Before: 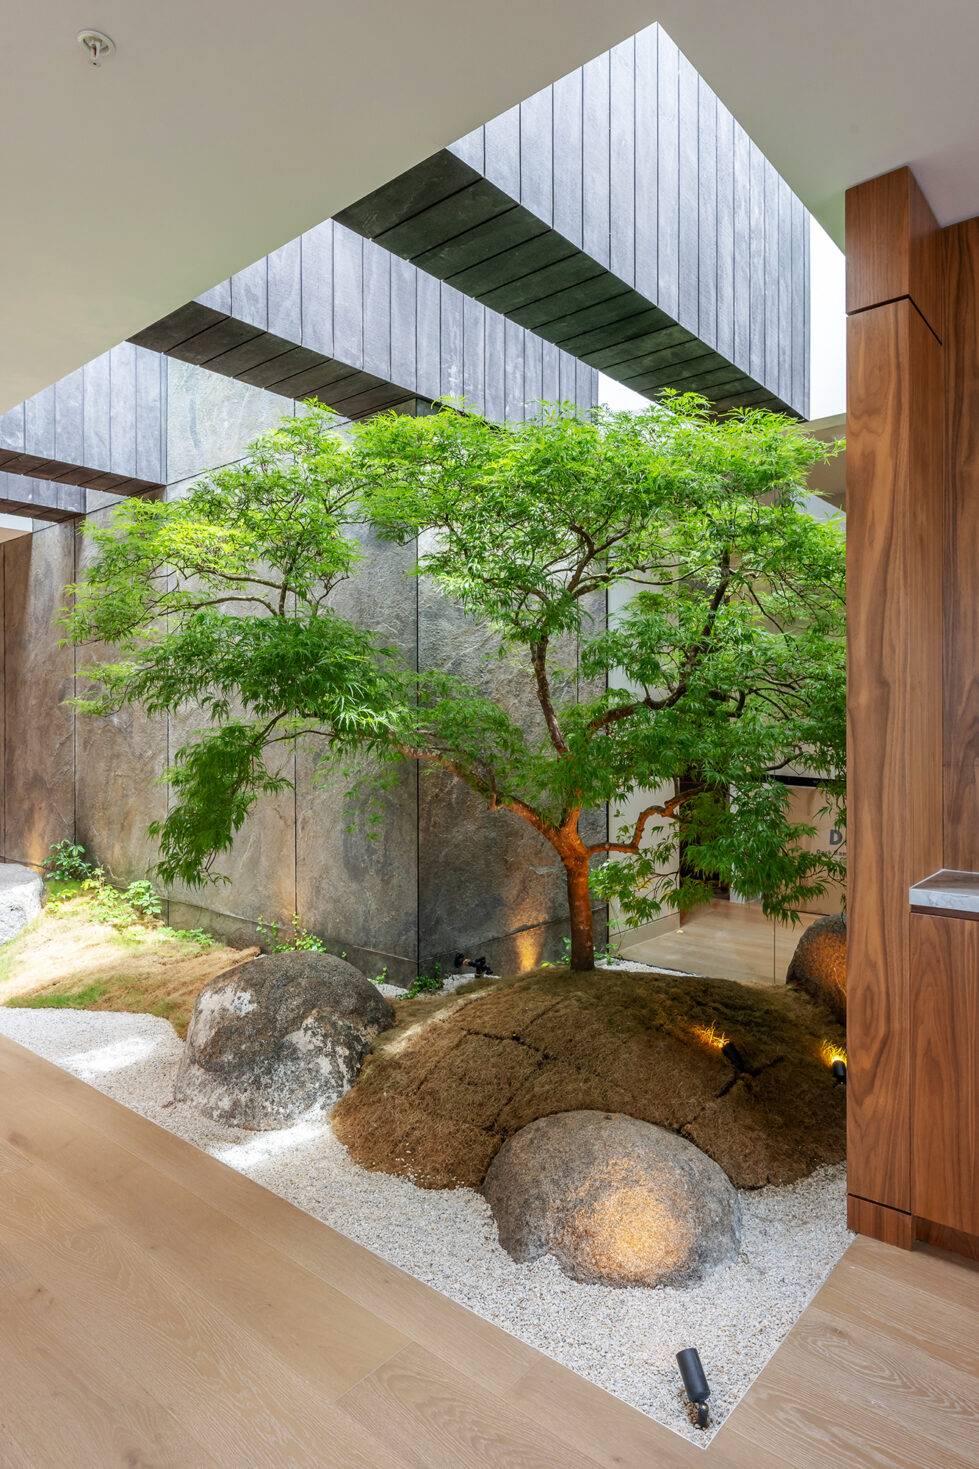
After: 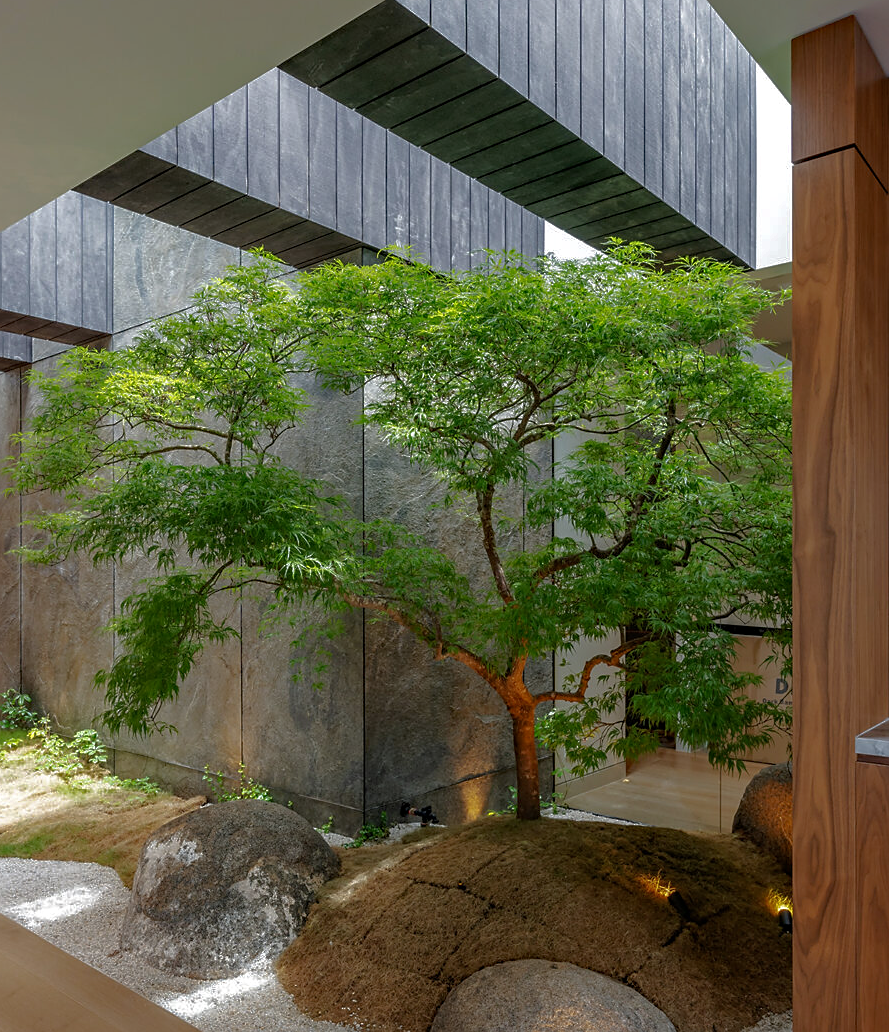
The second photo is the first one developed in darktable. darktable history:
haze removal: compatibility mode true, adaptive false
sharpen: radius 1.458, amount 0.398, threshold 1.271
base curve: curves: ch0 [(0, 0) (0.826, 0.587) (1, 1)]
crop: left 5.596%, top 10.314%, right 3.534%, bottom 19.395%
